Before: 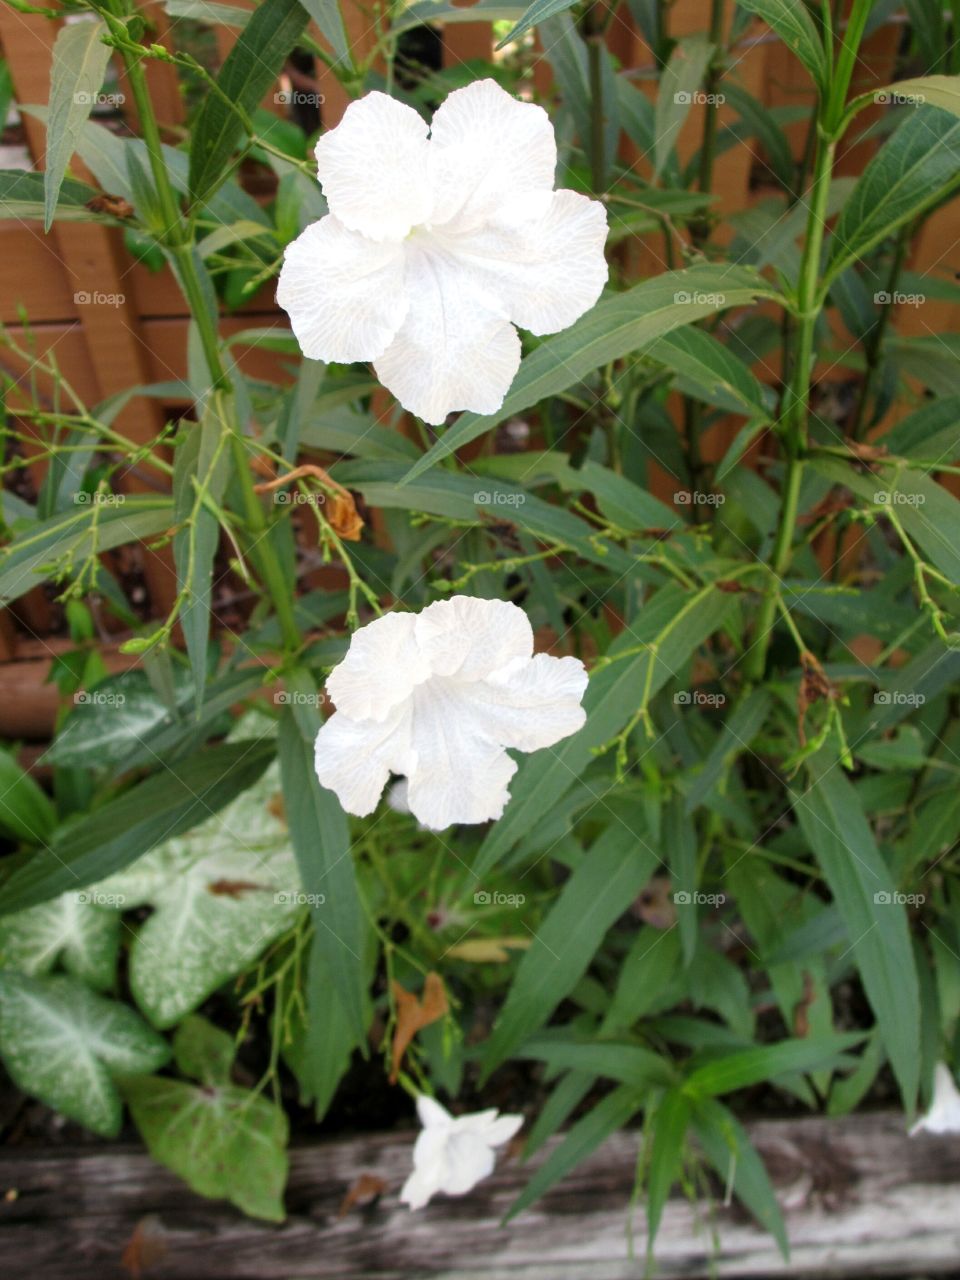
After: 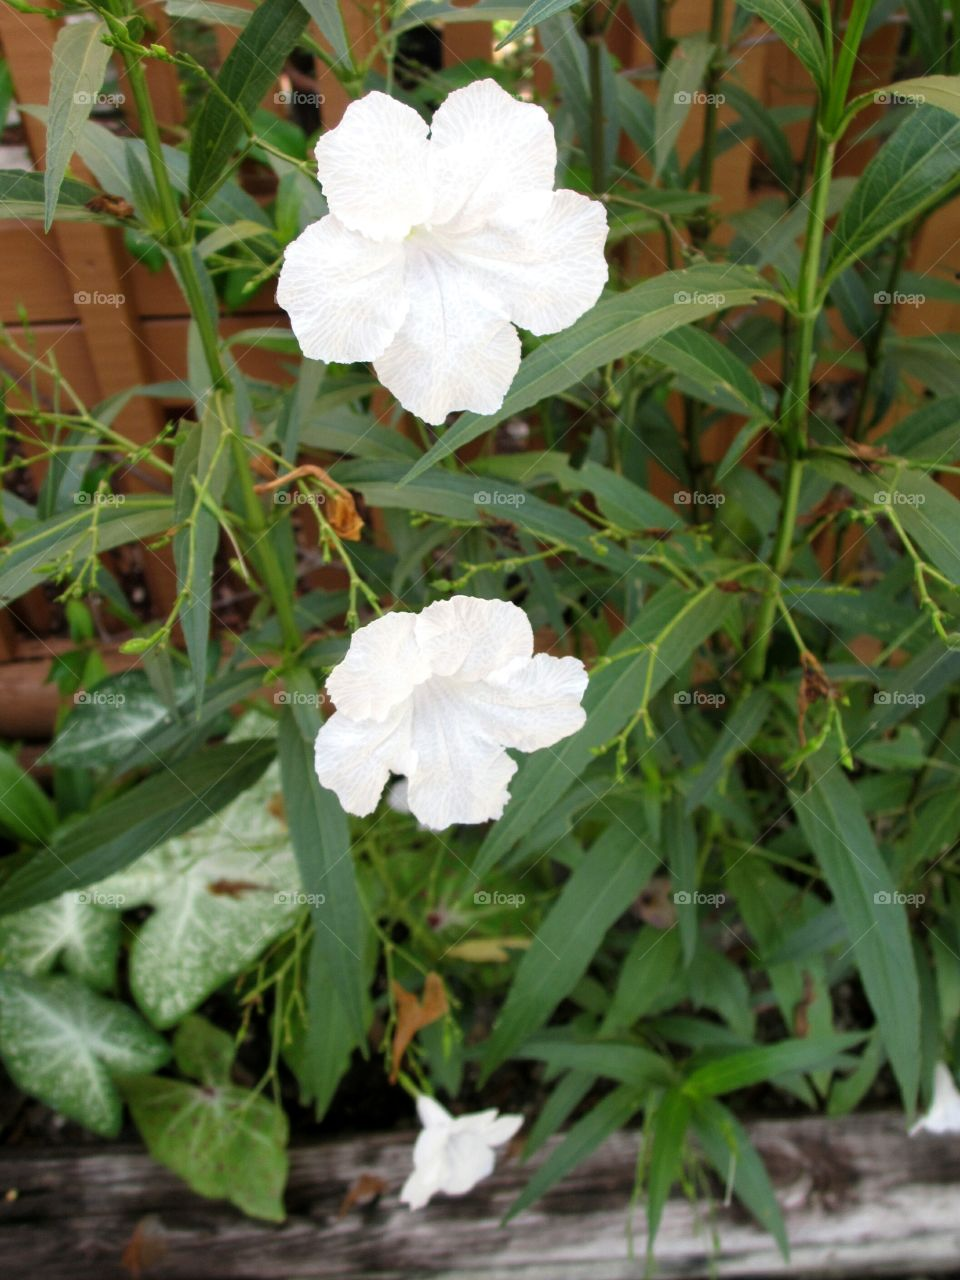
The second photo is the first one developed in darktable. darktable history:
color balance rgb: shadows lift › chroma 0.675%, shadows lift › hue 110.59°, power › luminance -3.589%, power › hue 139.22°, perceptual saturation grading › global saturation 0.875%
